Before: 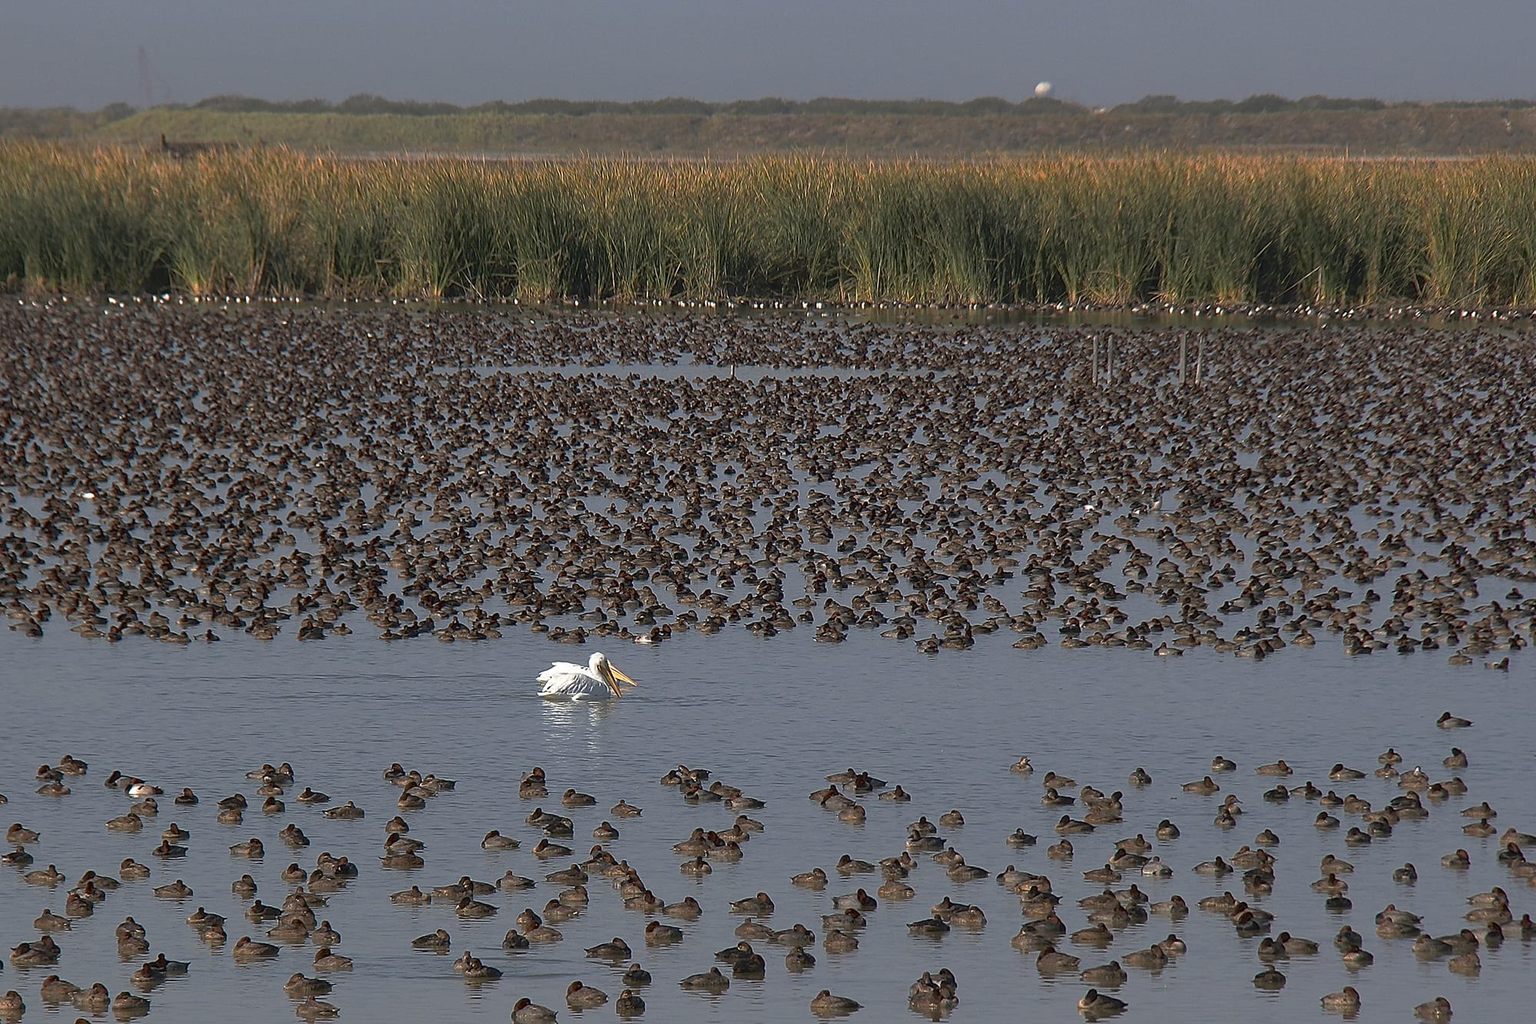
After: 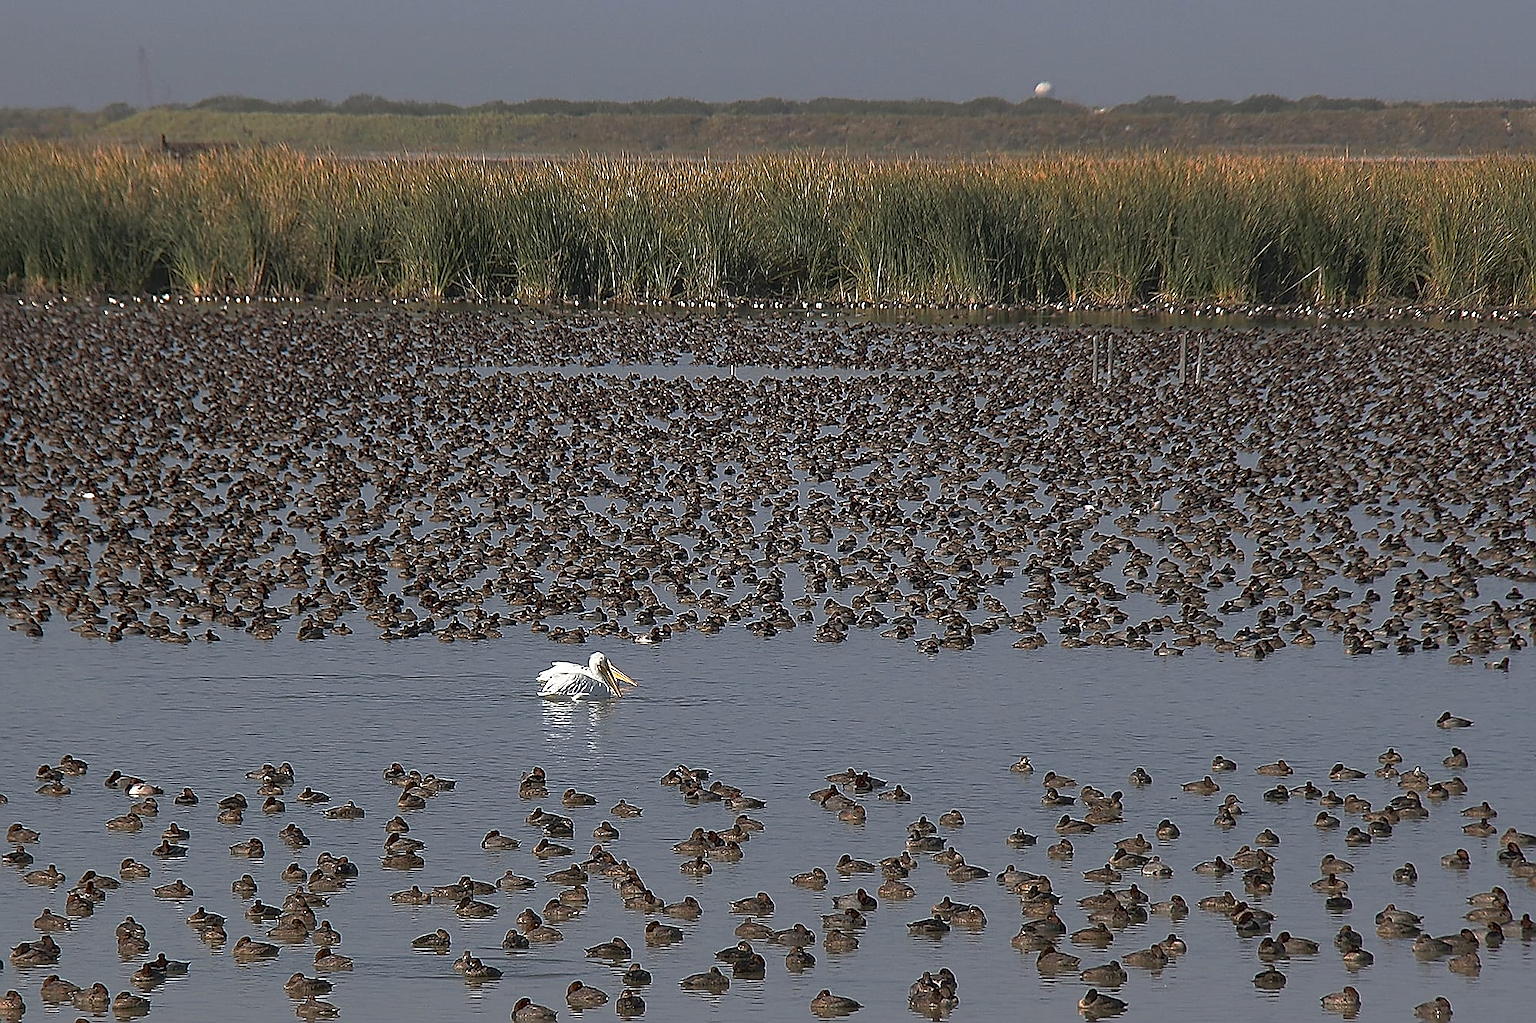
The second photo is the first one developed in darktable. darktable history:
tone equalizer: on, module defaults
sharpen: radius 1.4, amount 1.25, threshold 0.7
